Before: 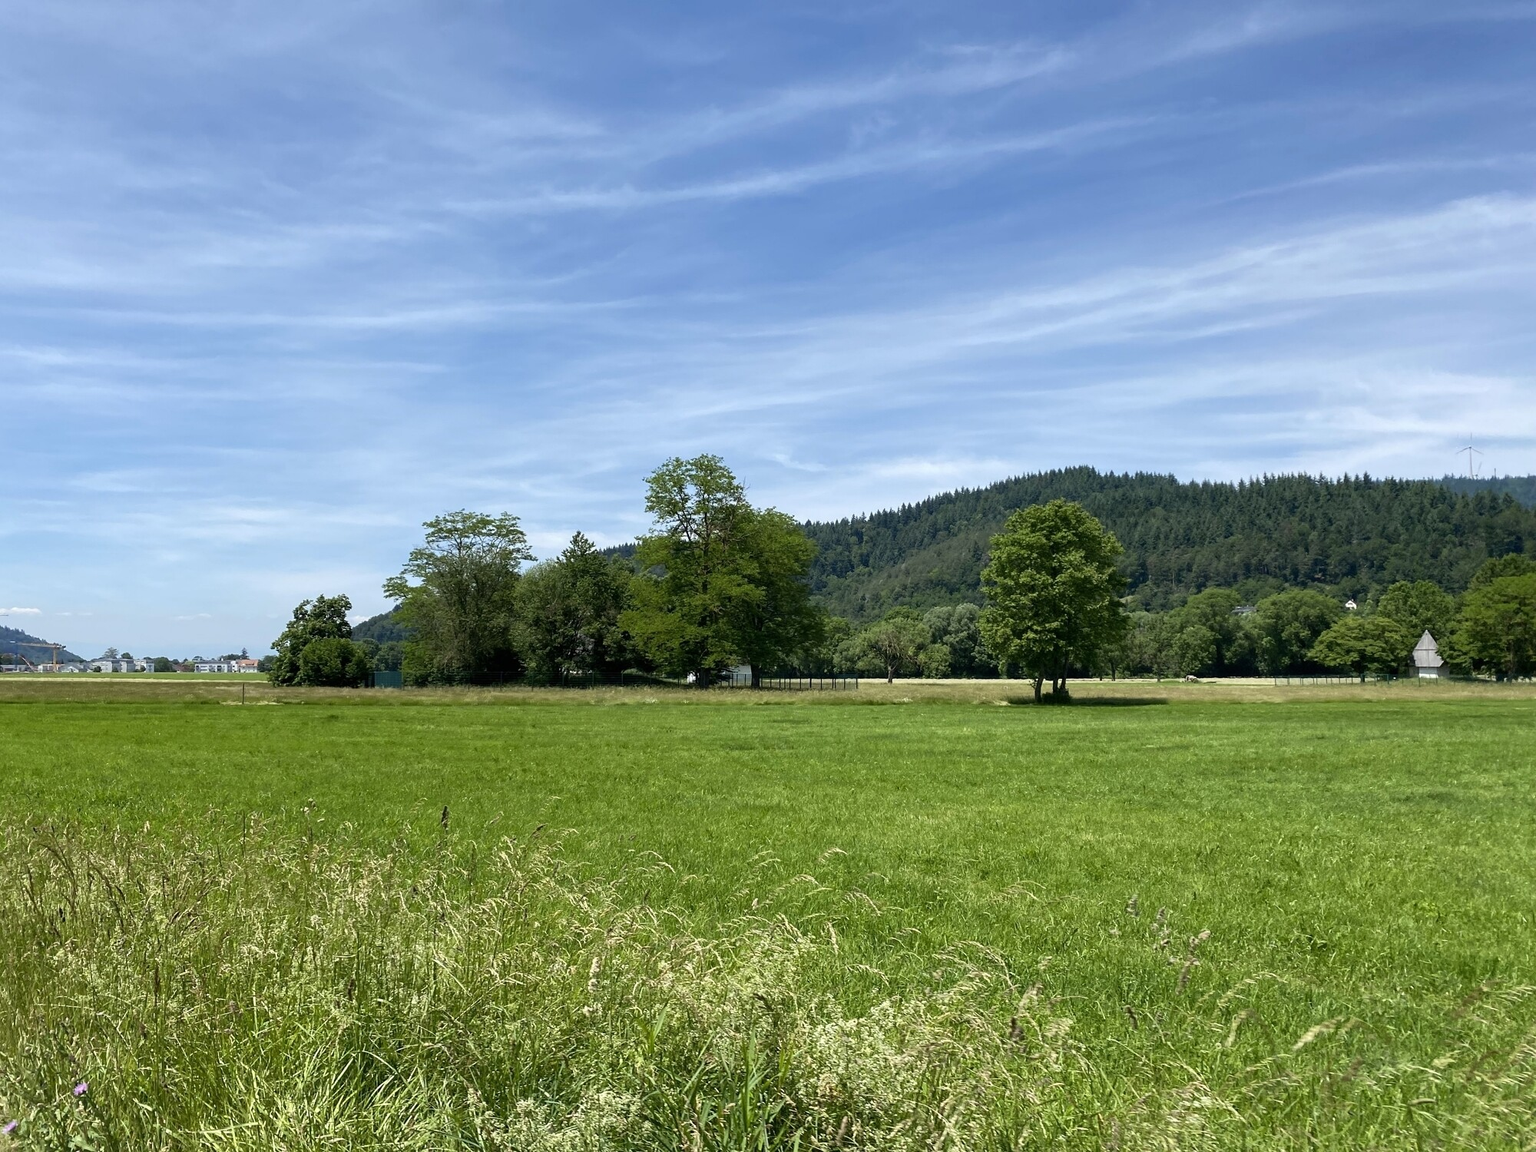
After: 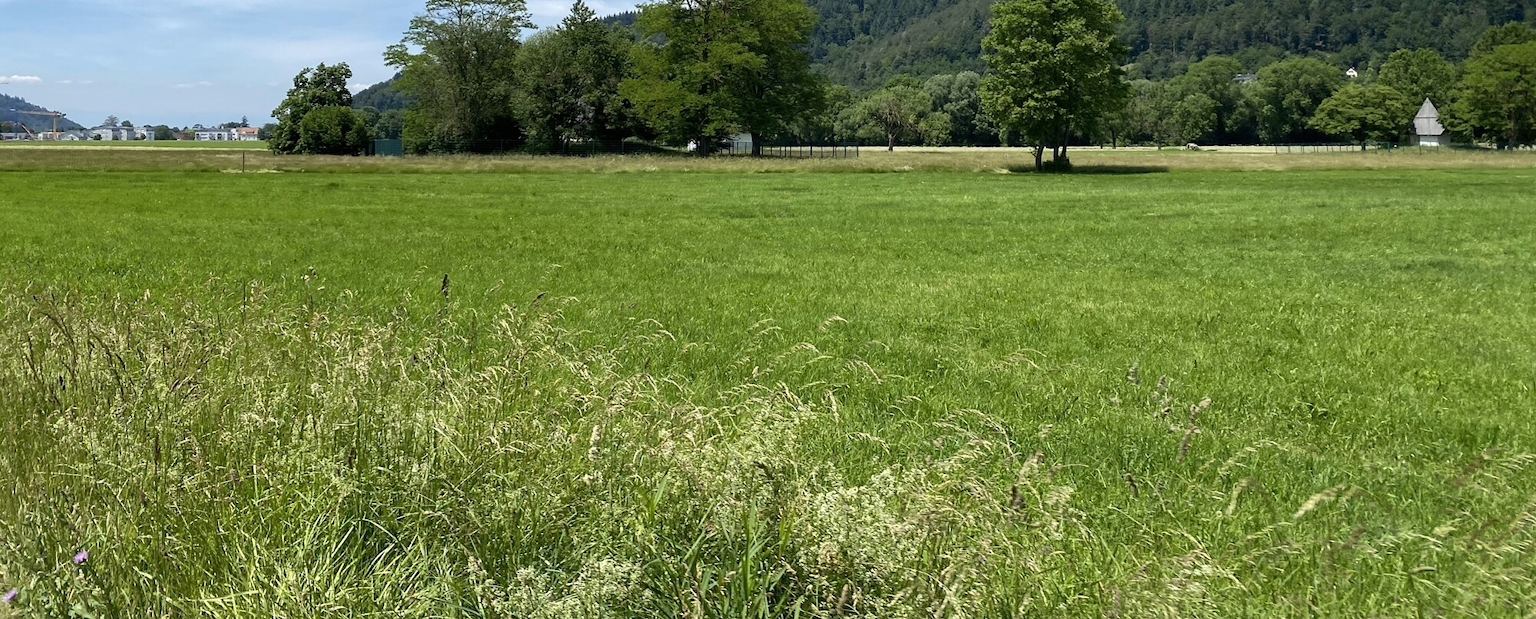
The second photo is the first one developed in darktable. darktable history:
shadows and highlights: shadows 10, white point adjustment 1, highlights -40
crop and rotate: top 46.237%
